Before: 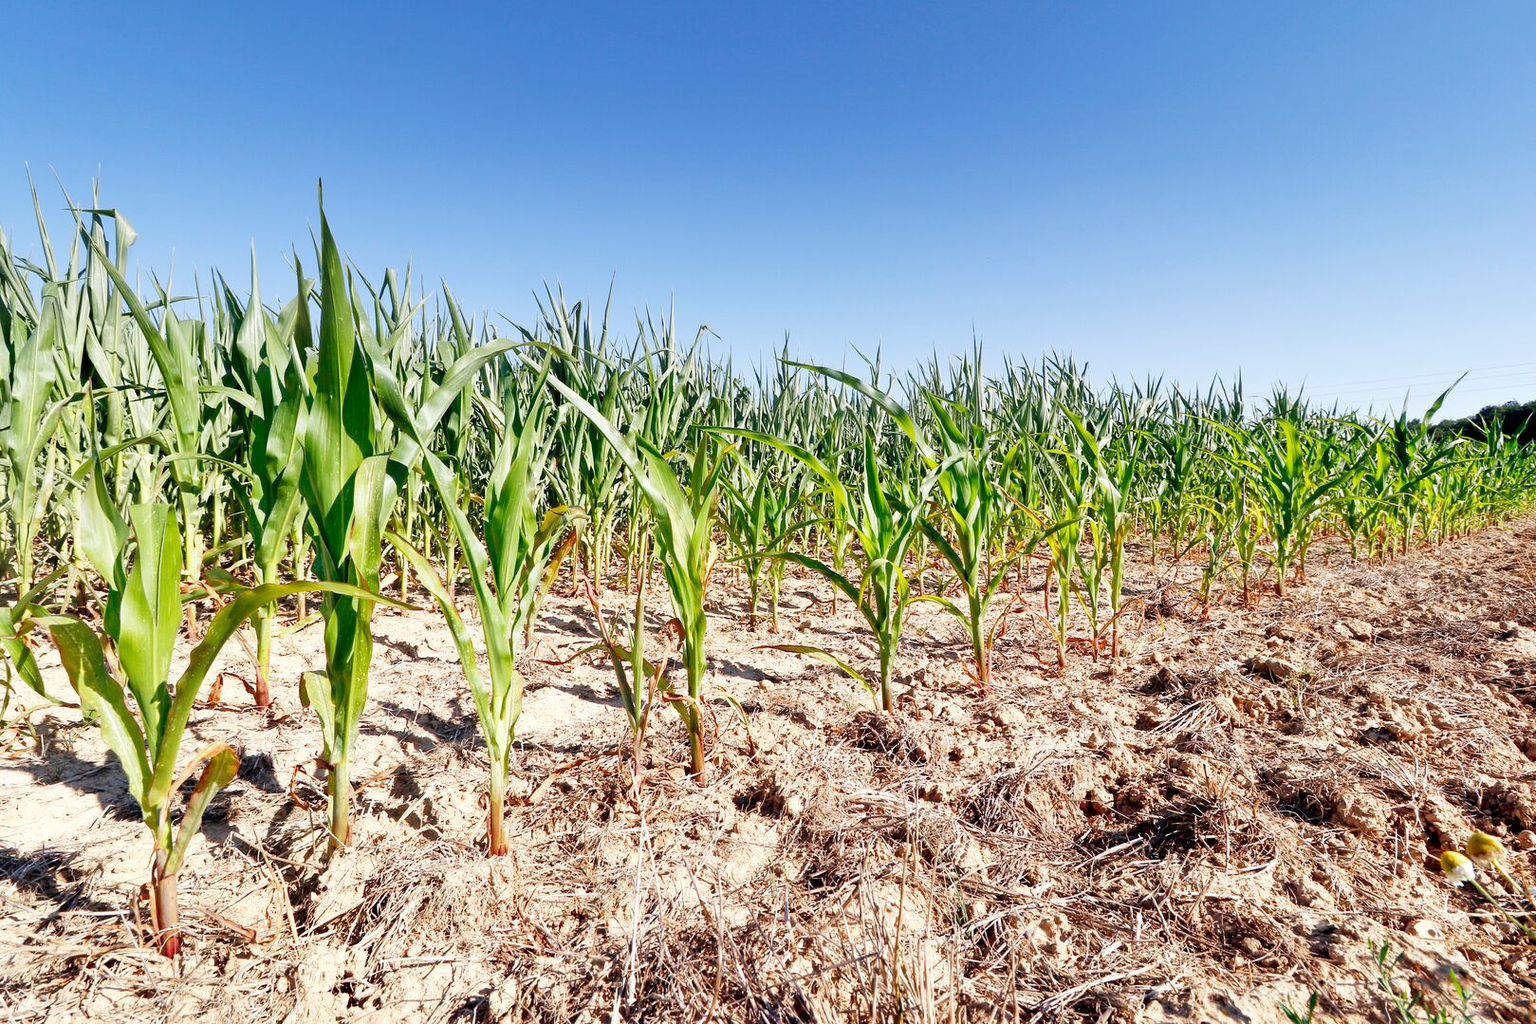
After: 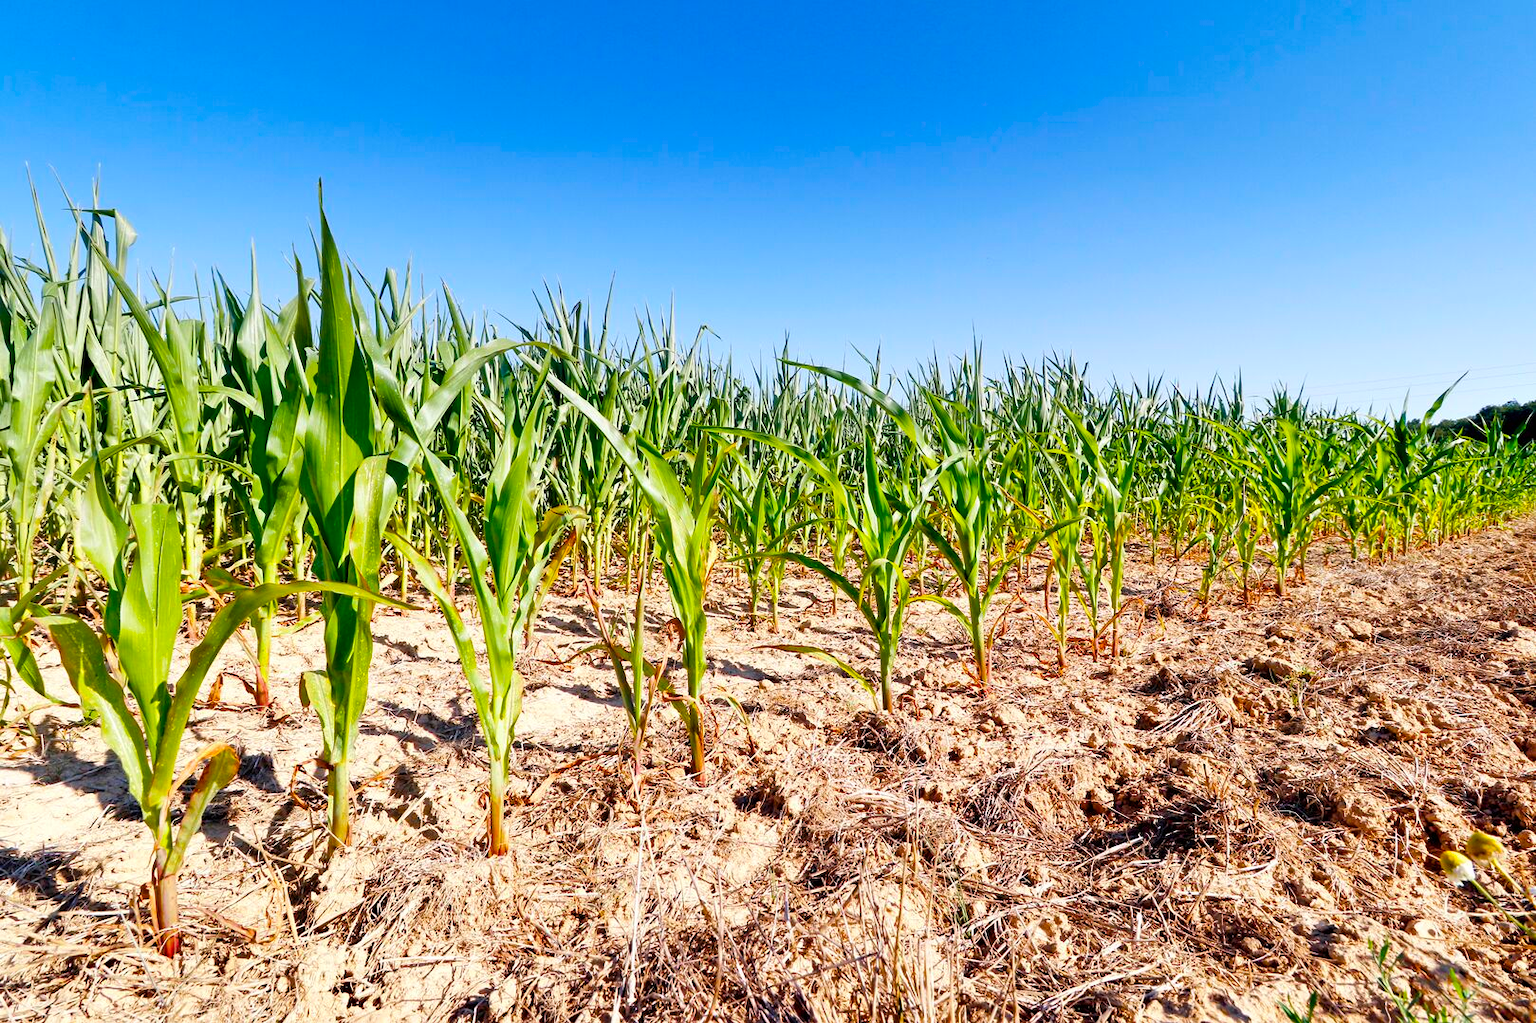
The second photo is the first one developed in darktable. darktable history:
color balance rgb: linear chroma grading › global chroma 19.973%, perceptual saturation grading › global saturation 15.01%, global vibrance 20%
